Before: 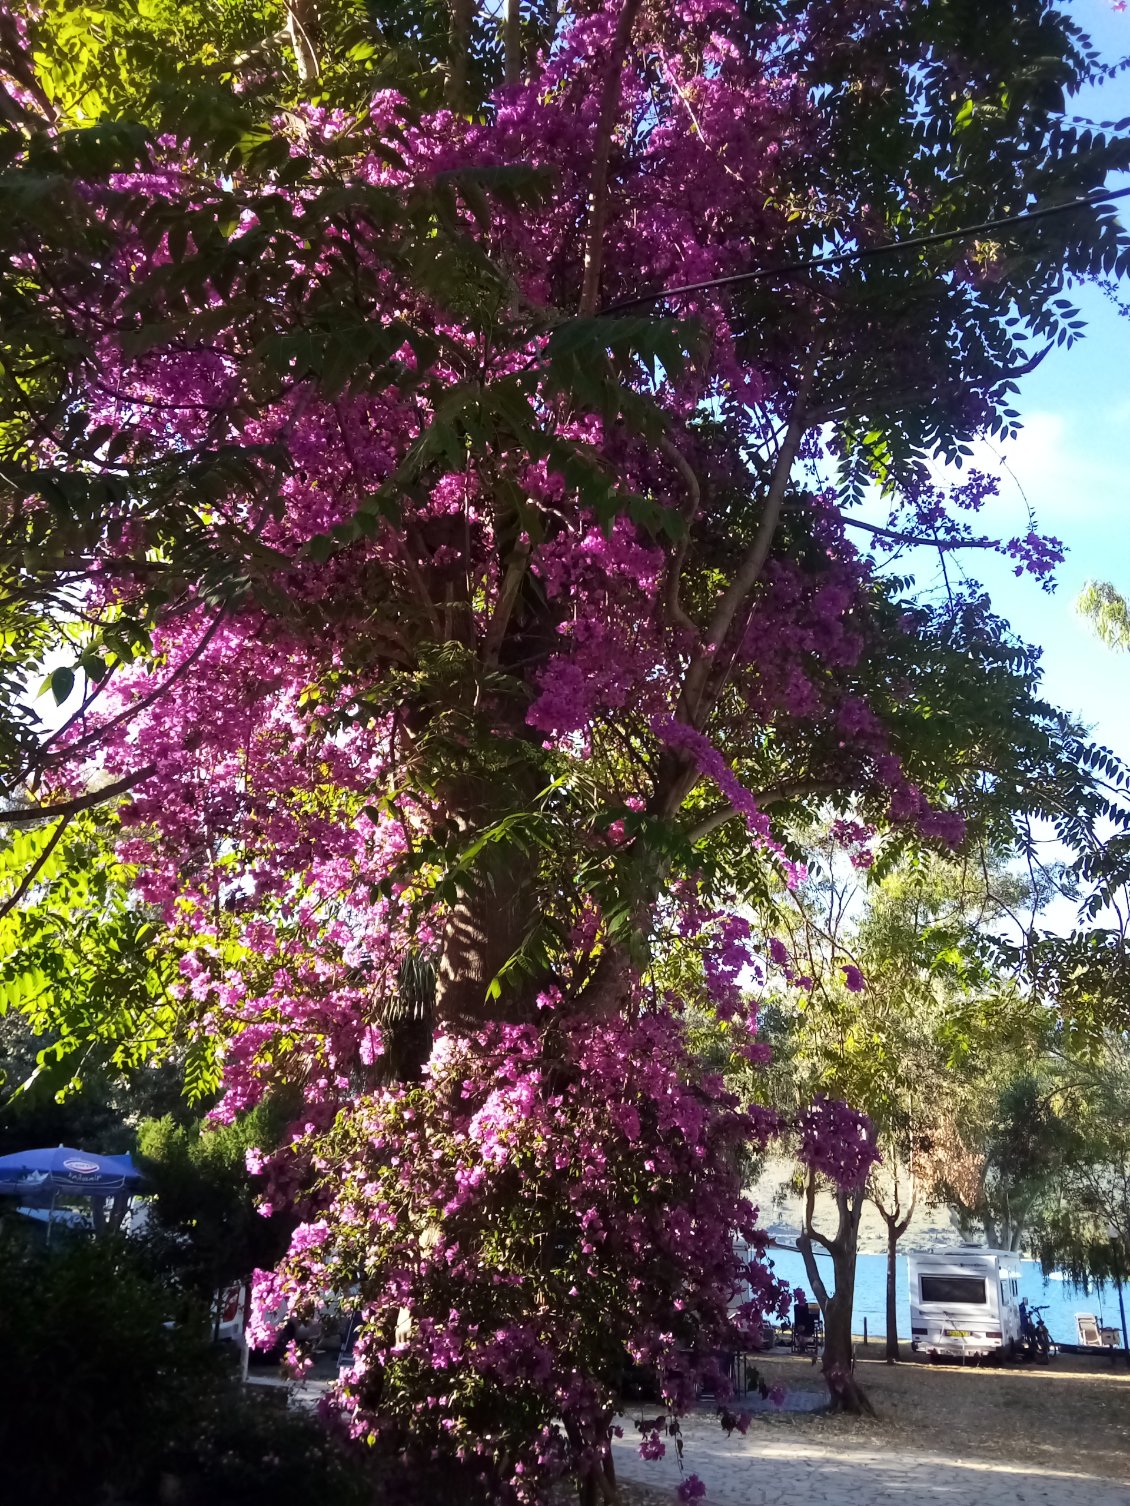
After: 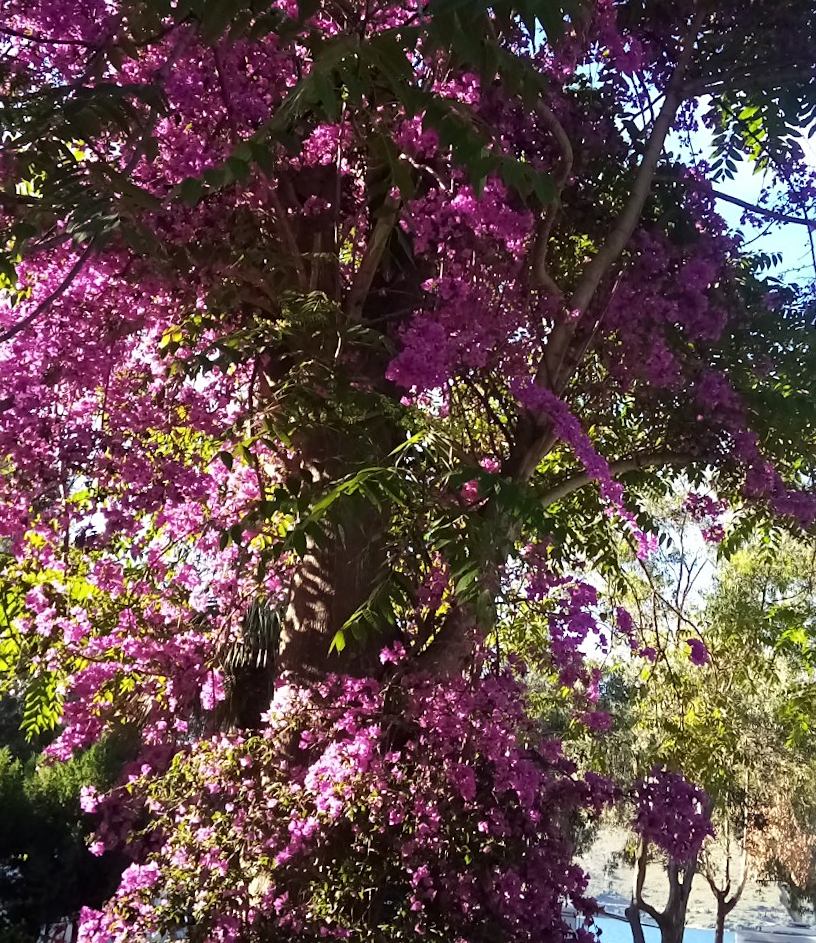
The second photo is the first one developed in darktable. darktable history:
sharpen: amount 0.2
crop and rotate: angle -3.37°, left 9.79%, top 20.73%, right 12.42%, bottom 11.82%
